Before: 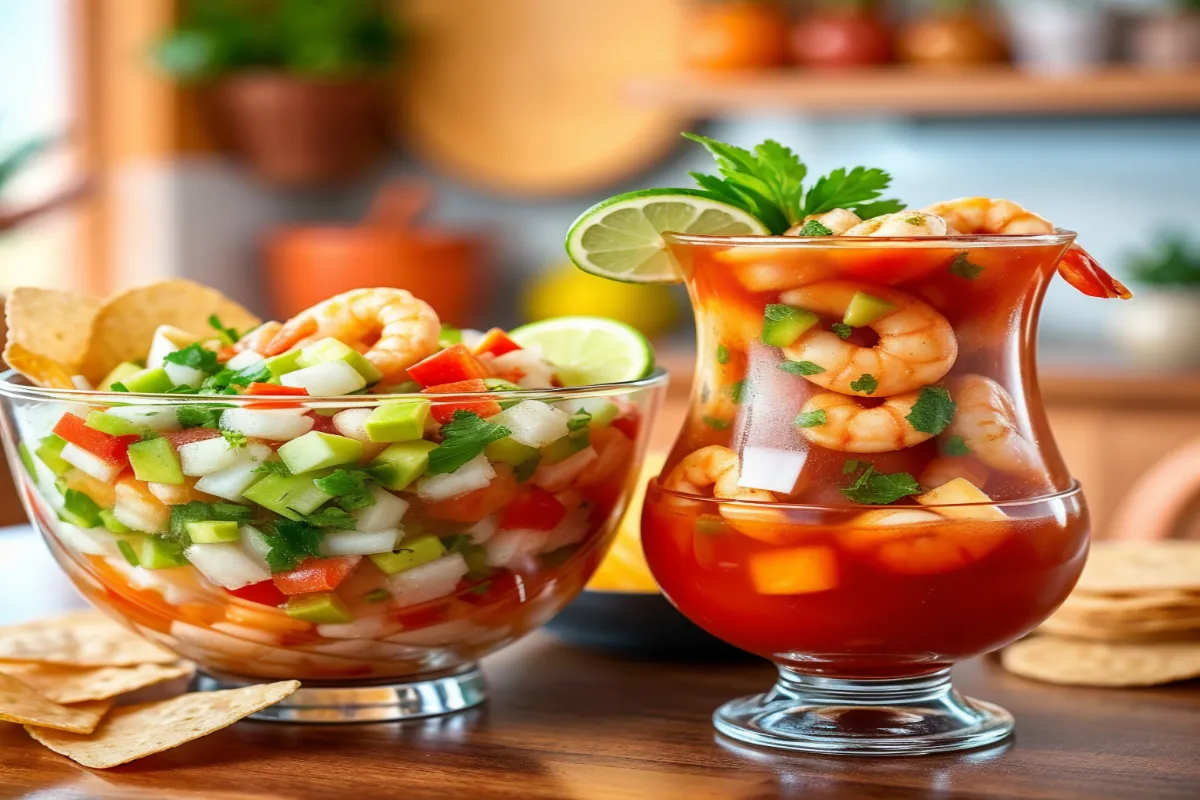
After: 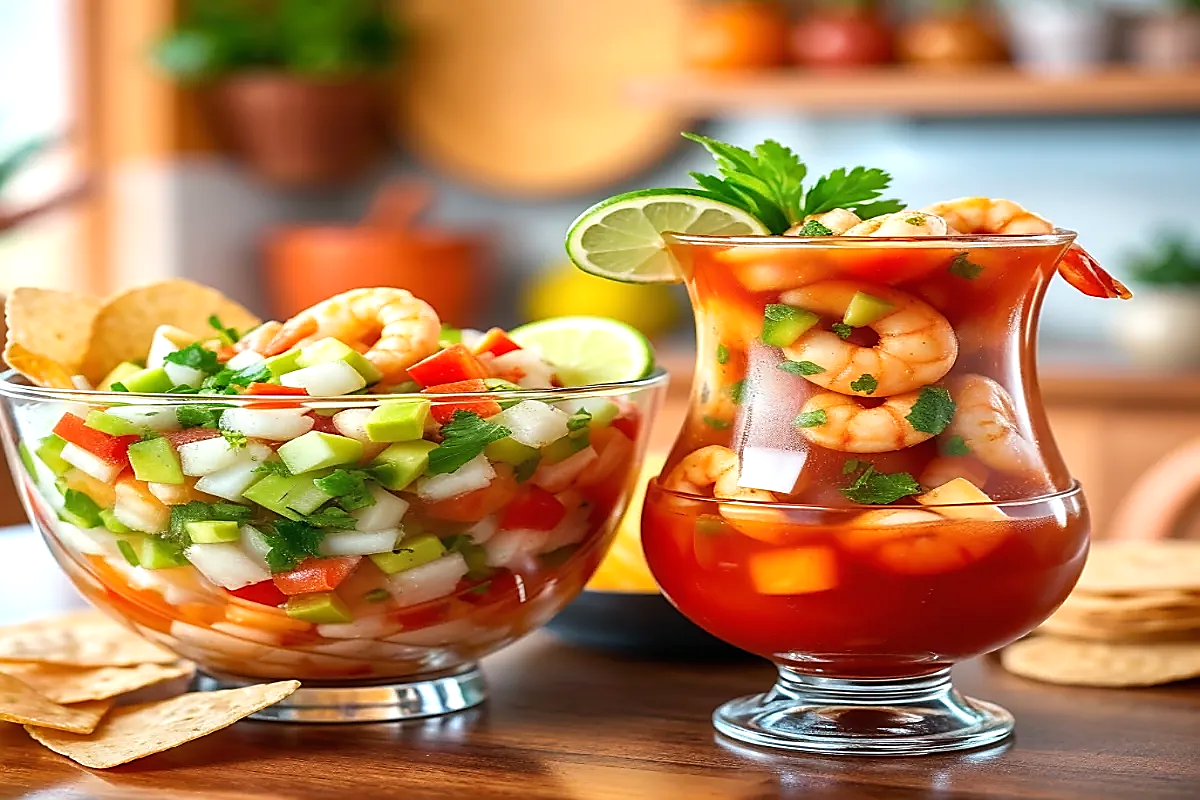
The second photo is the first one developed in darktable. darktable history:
sharpen: radius 1.4, amount 1.25, threshold 0.7
exposure: black level correction 0, exposure 0.2 EV, compensate exposure bias true, compensate highlight preservation false
